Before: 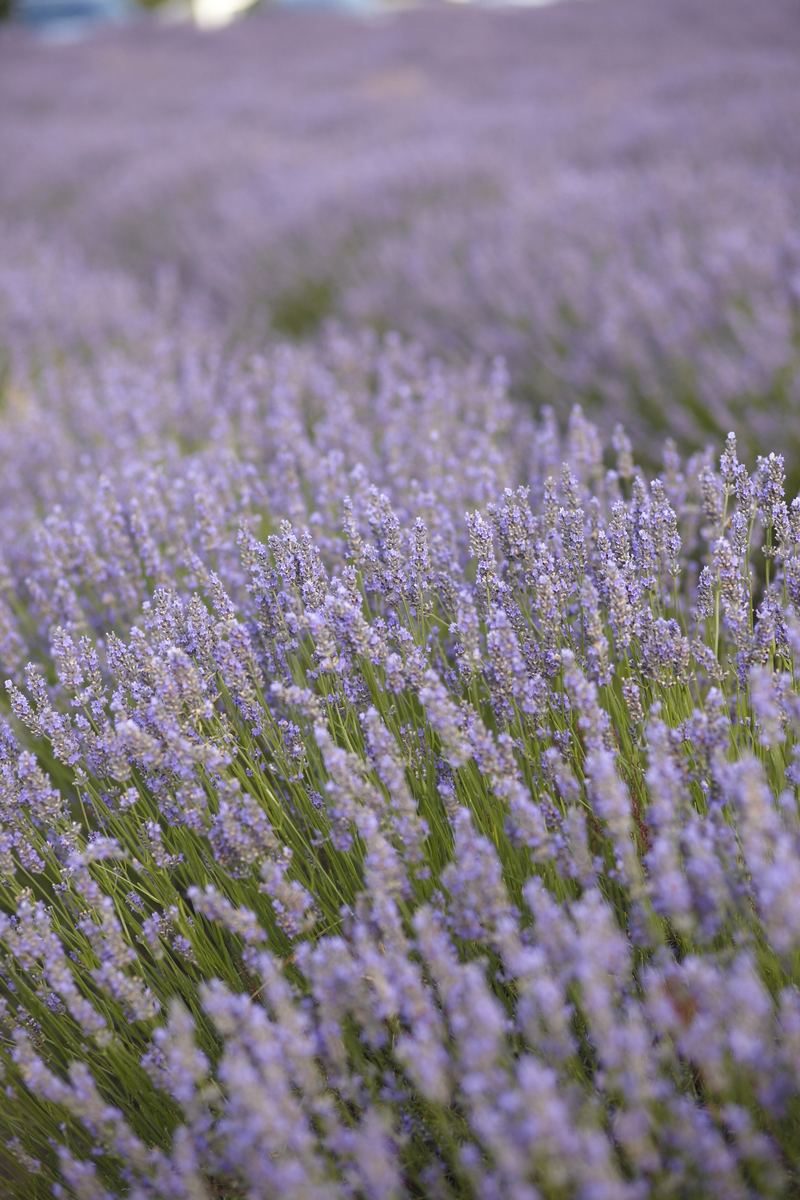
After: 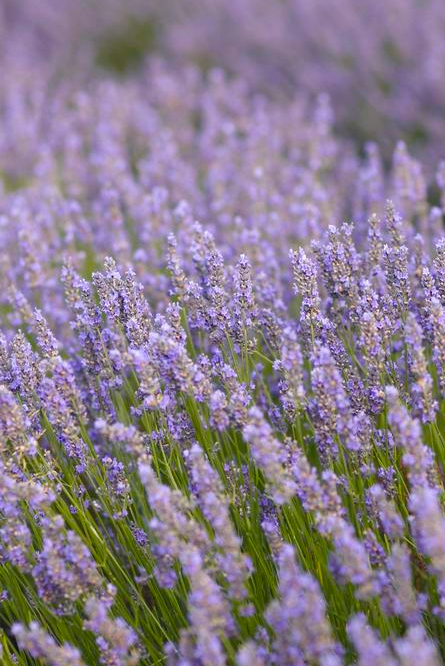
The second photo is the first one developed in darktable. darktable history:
crop and rotate: left 22.018%, top 21.986%, right 22.273%, bottom 22.465%
color balance rgb: shadows lift › luminance -21.368%, shadows lift › chroma 6.531%, shadows lift › hue 272.8°, perceptual saturation grading › global saturation 25.151%, global vibrance 2.986%
